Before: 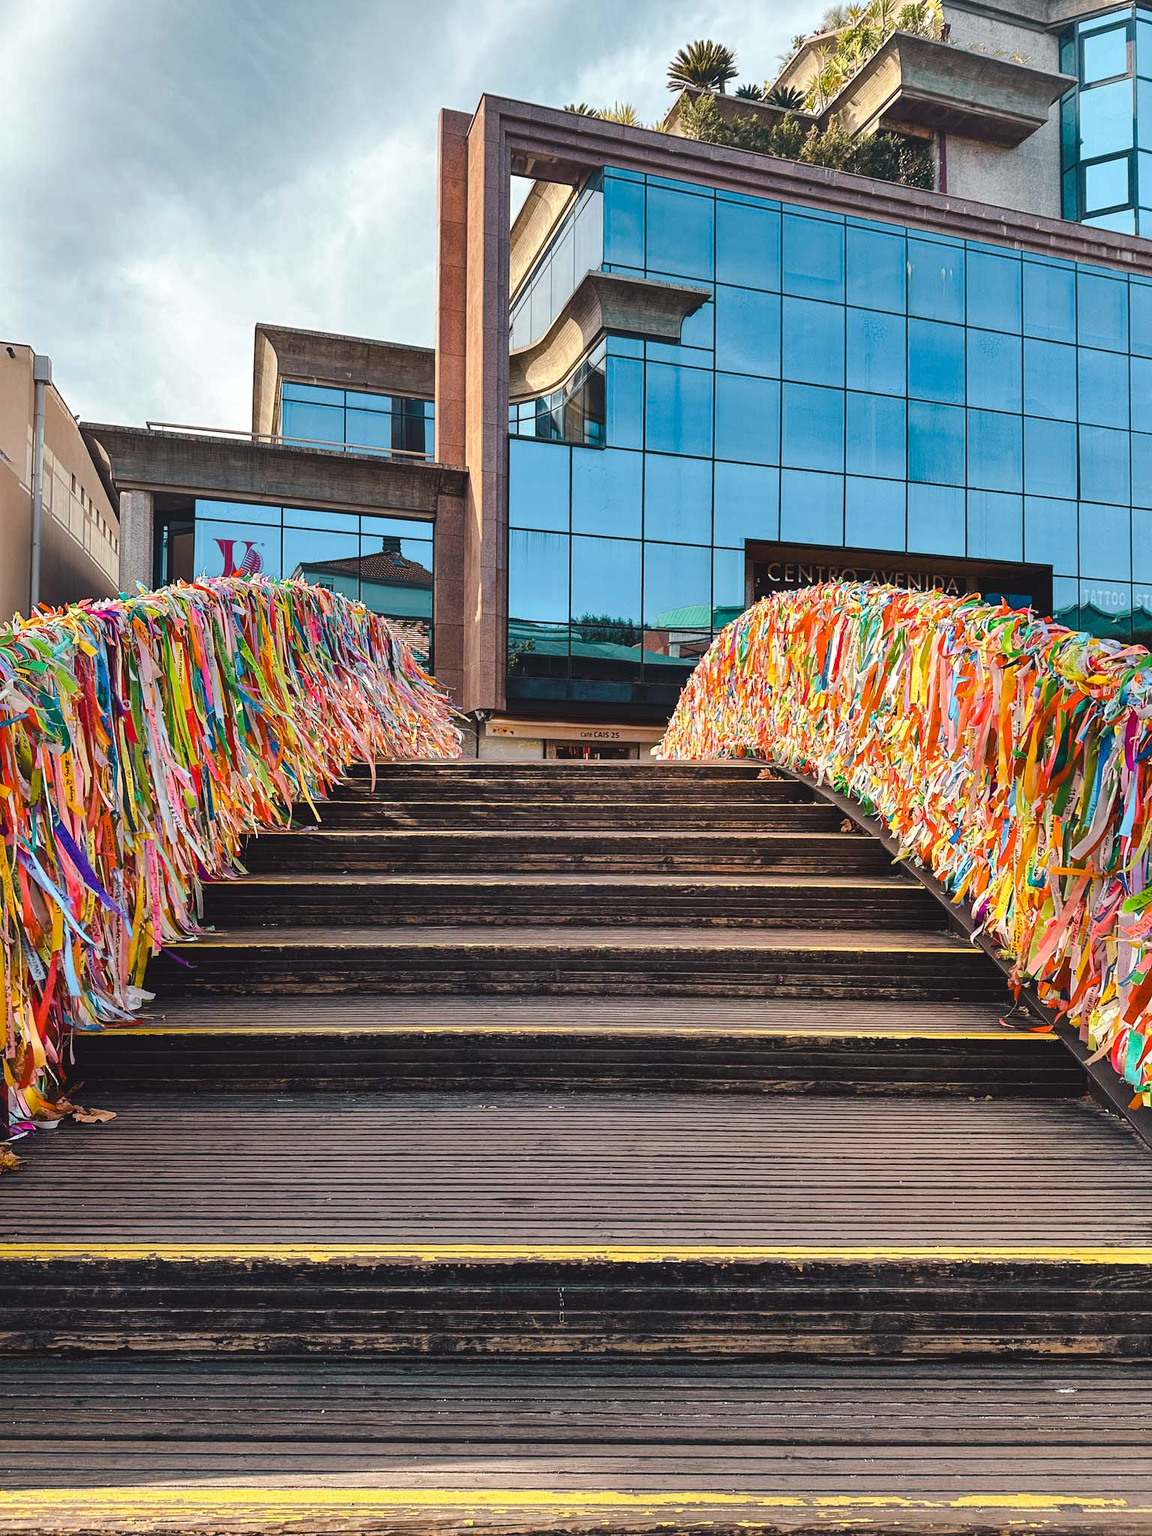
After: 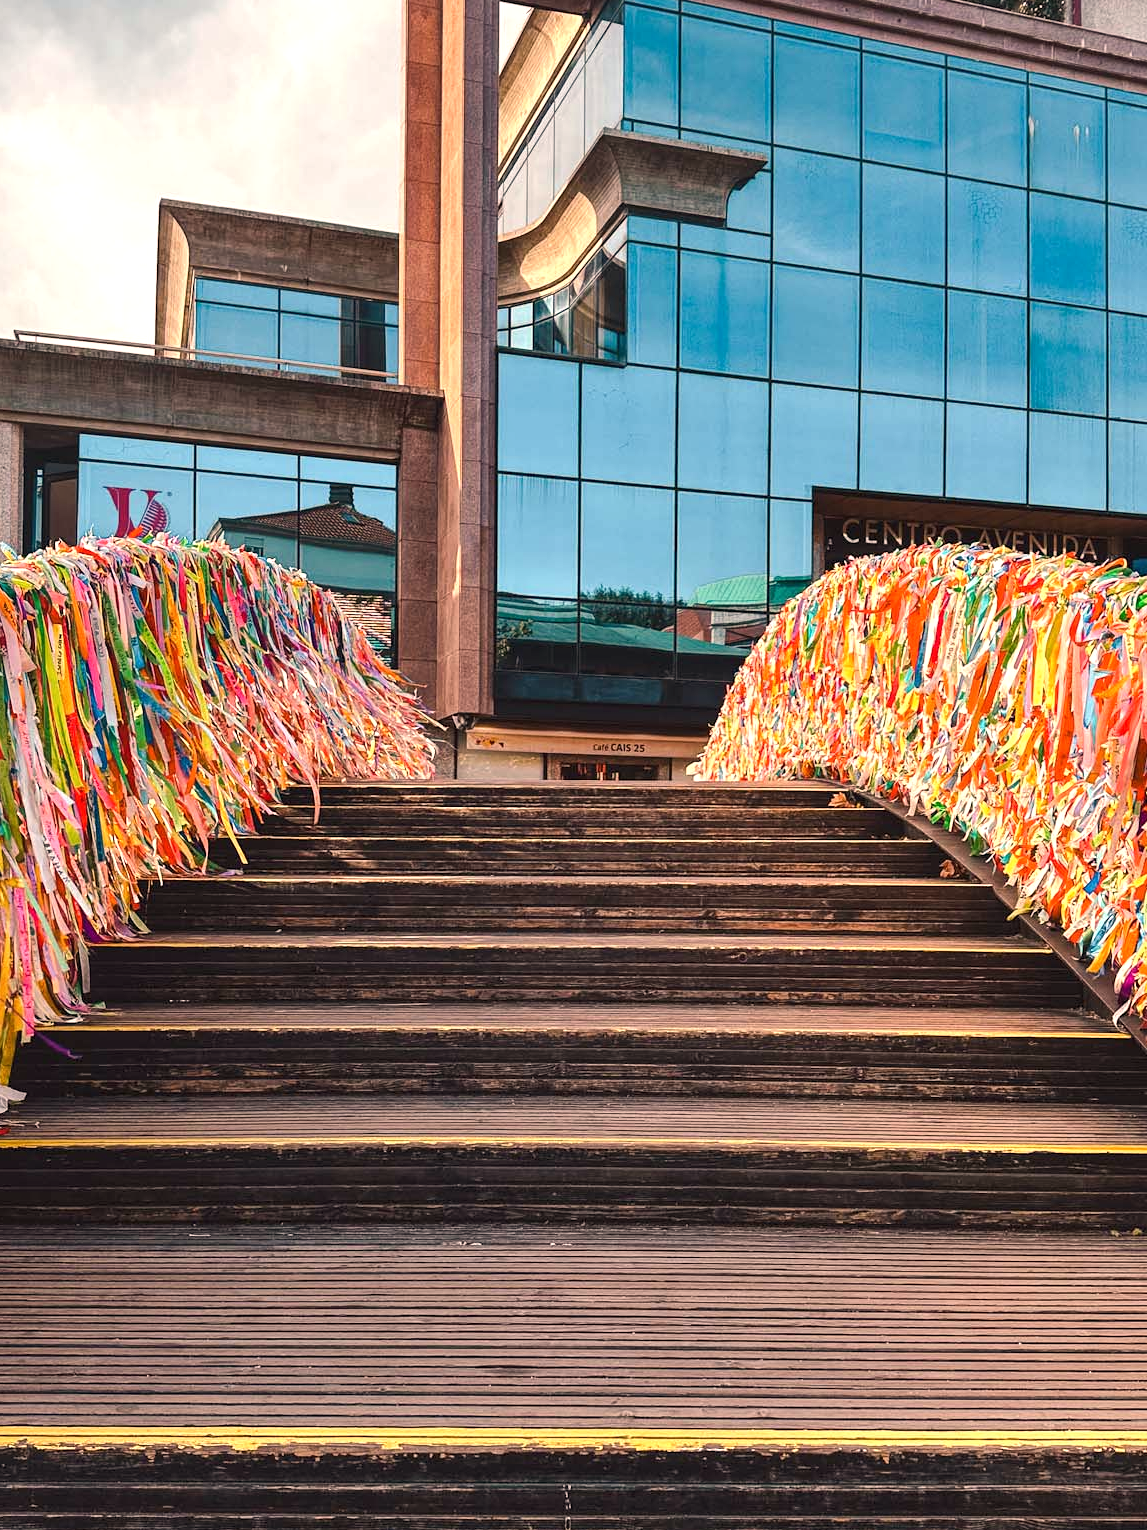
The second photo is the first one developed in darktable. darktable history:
tone equalizer: on, module defaults
white balance: red 1.127, blue 0.943
crop and rotate: left 11.831%, top 11.346%, right 13.429%, bottom 13.899%
exposure: exposure 0.127 EV, compensate highlight preservation false
local contrast: highlights 100%, shadows 100%, detail 131%, midtone range 0.2
